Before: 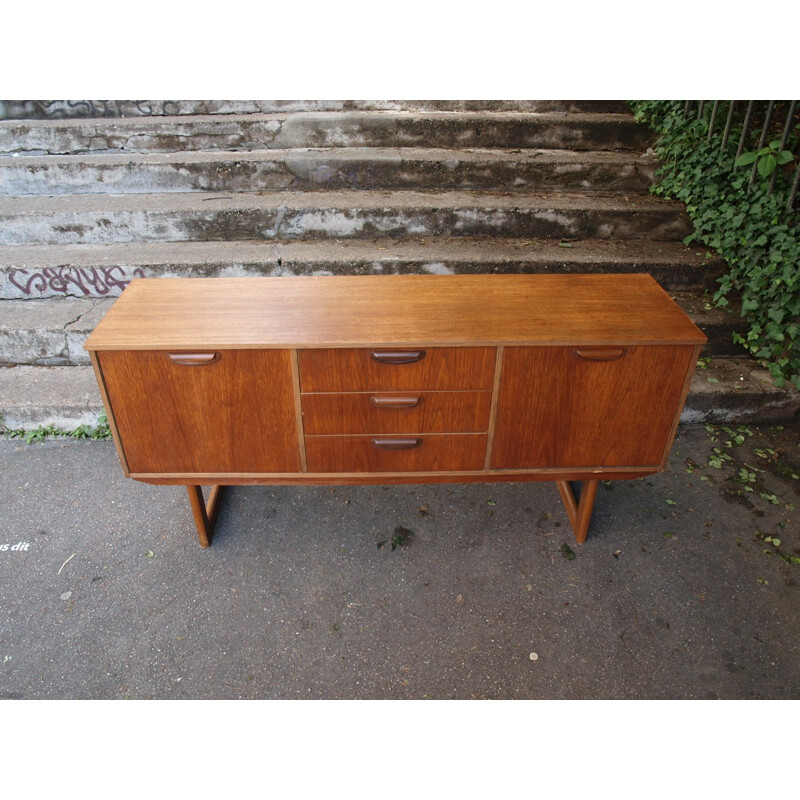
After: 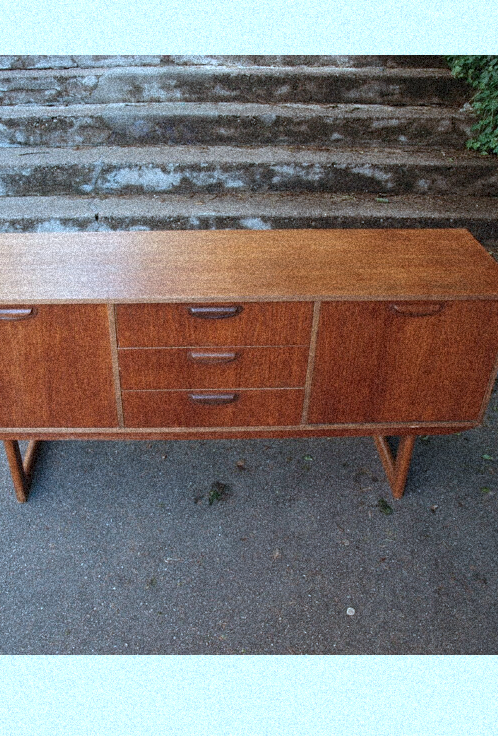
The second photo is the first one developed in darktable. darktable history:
crop and rotate: left 22.918%, top 5.629%, right 14.711%, bottom 2.247%
grain: coarseness 46.9 ISO, strength 50.21%, mid-tones bias 0%
color correction: highlights a* -9.35, highlights b* -23.15
